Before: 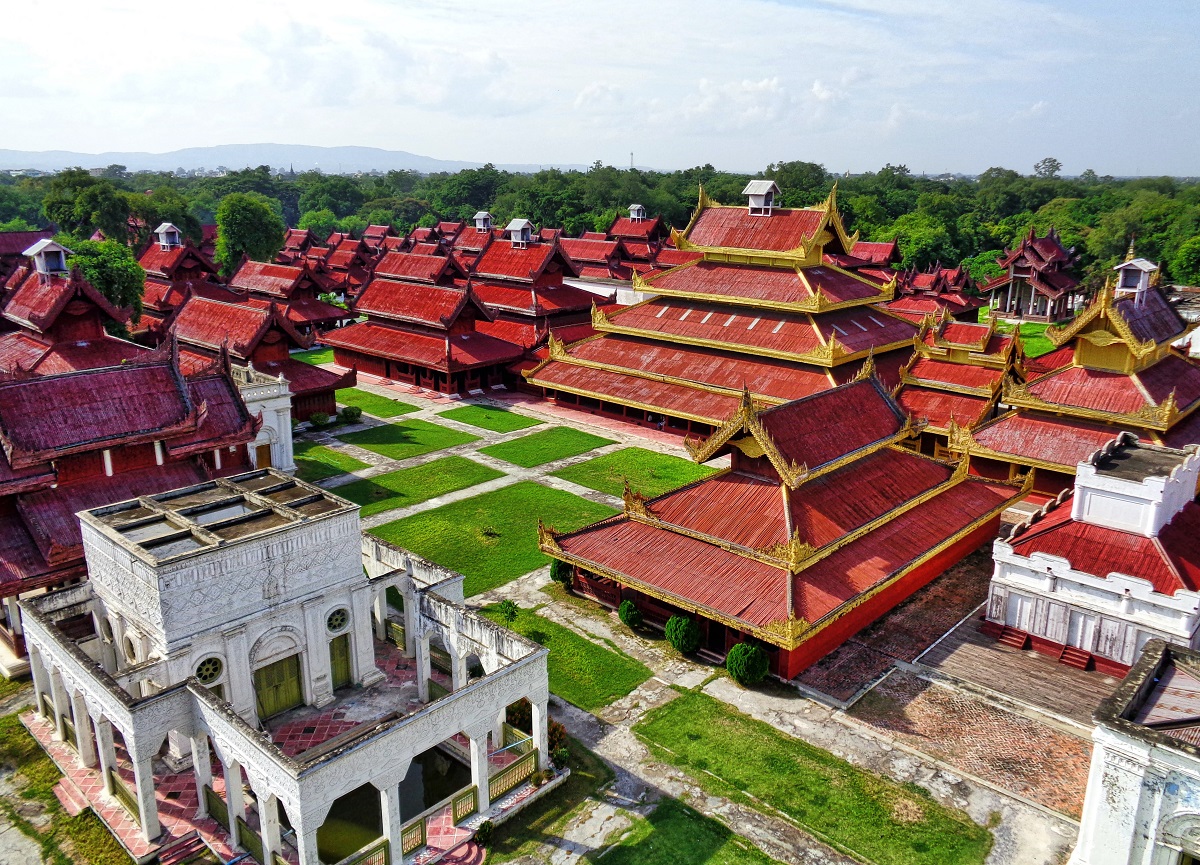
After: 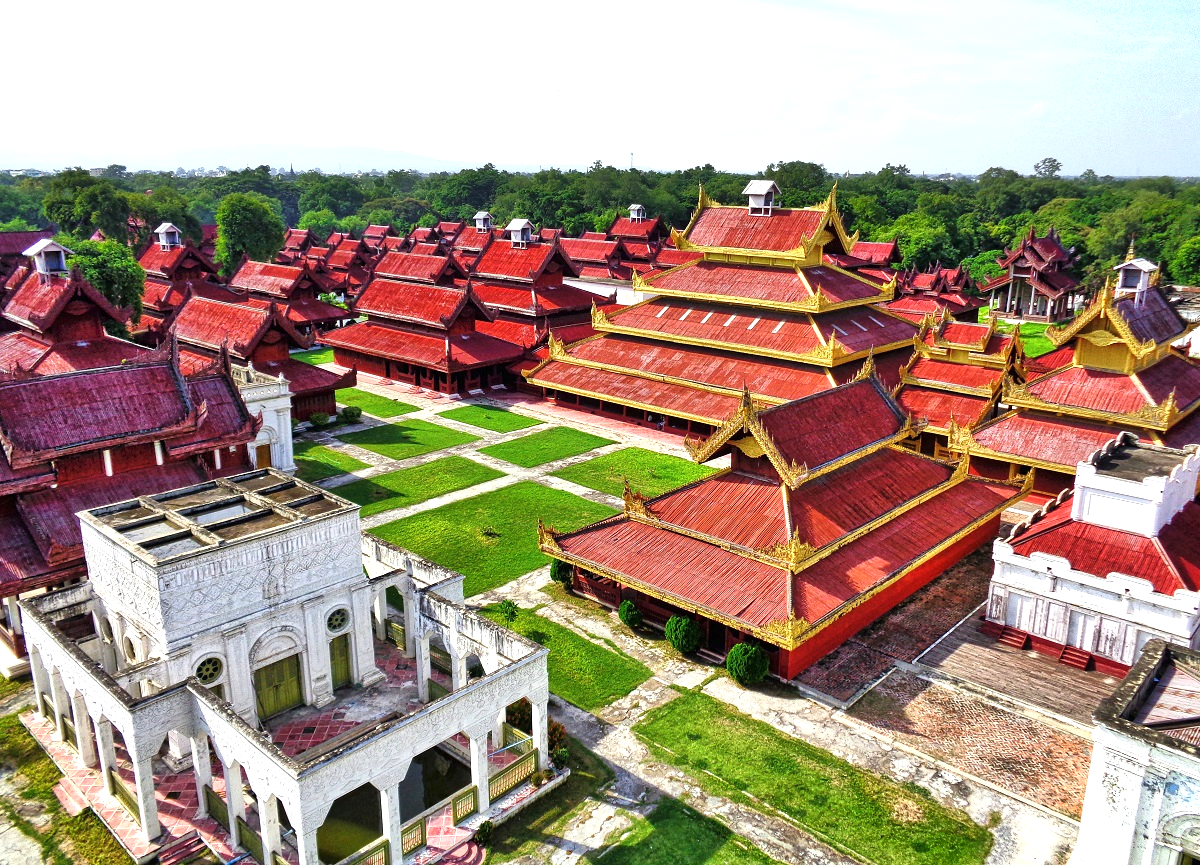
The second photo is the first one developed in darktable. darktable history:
exposure: black level correction 0, exposure 0.7 EV, compensate exposure bias true, compensate highlight preservation false
shadows and highlights: shadows 49, highlights -41, soften with gaussian
